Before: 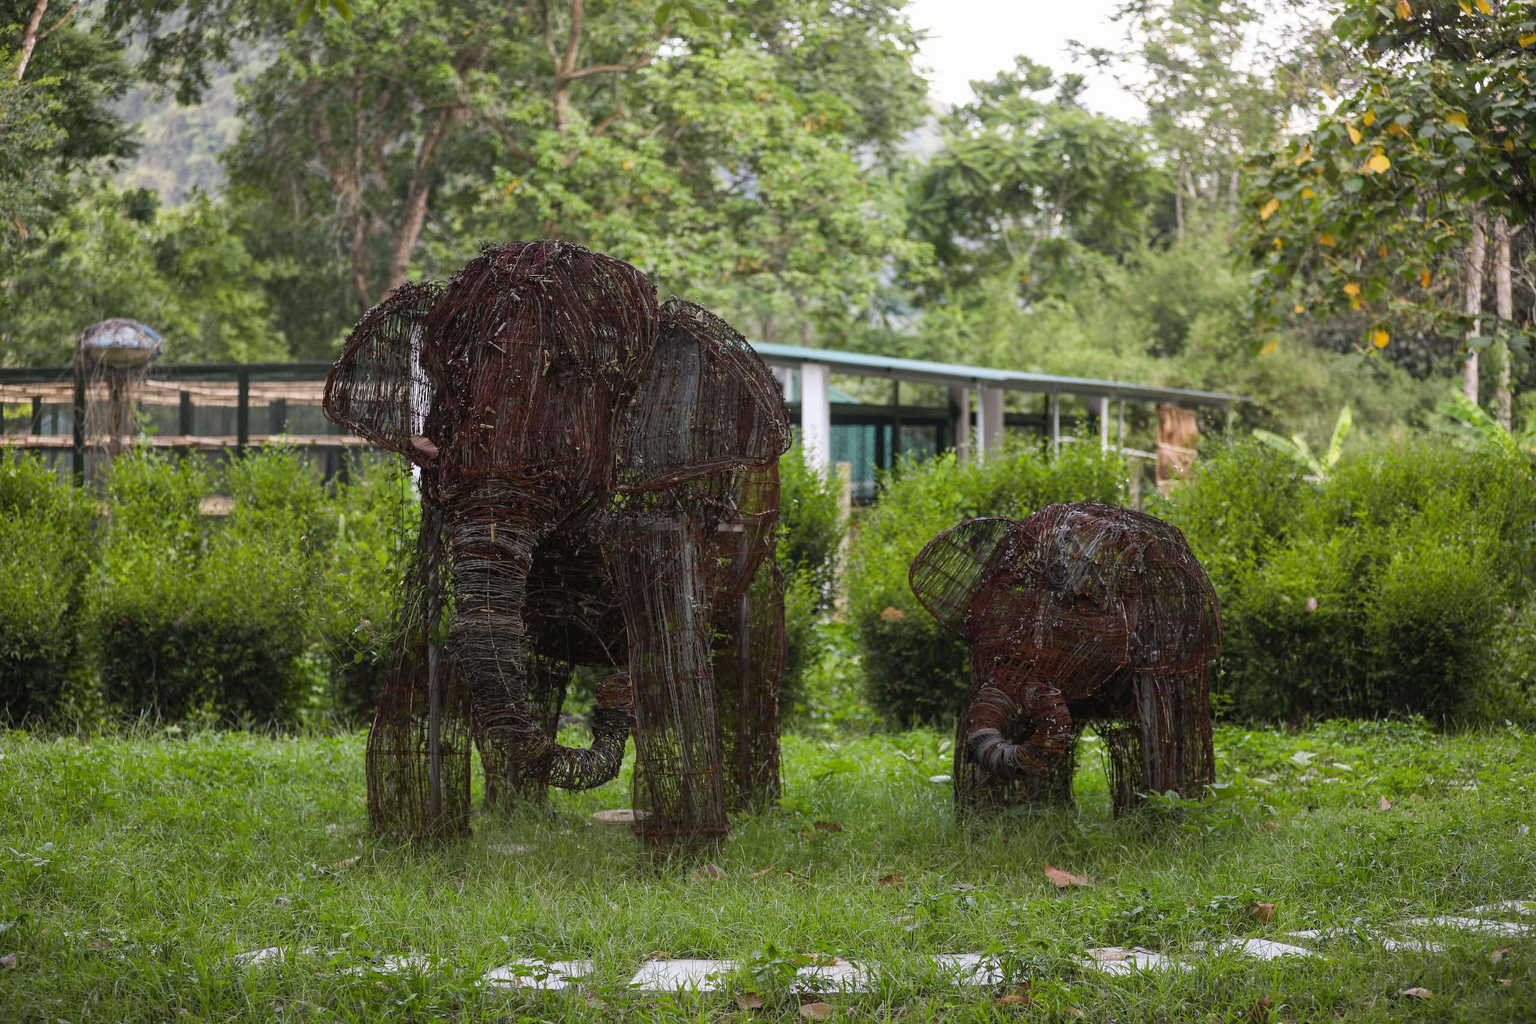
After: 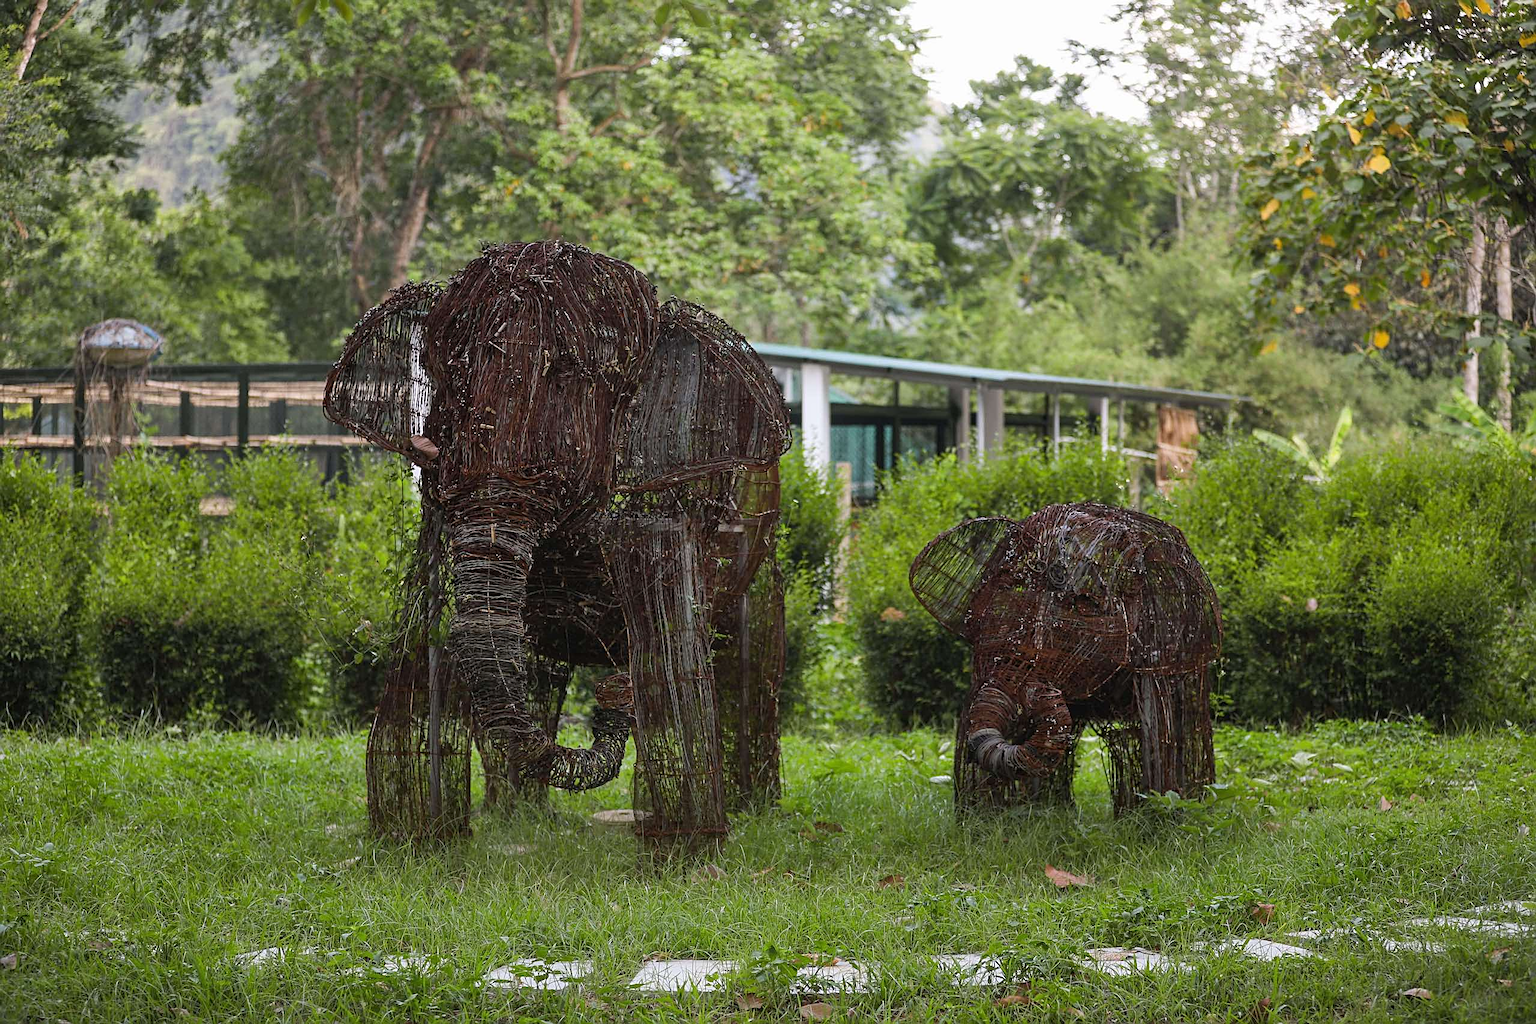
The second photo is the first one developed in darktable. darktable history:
shadows and highlights: shadows 36.85, highlights -26.86, soften with gaussian
sharpen: on, module defaults
